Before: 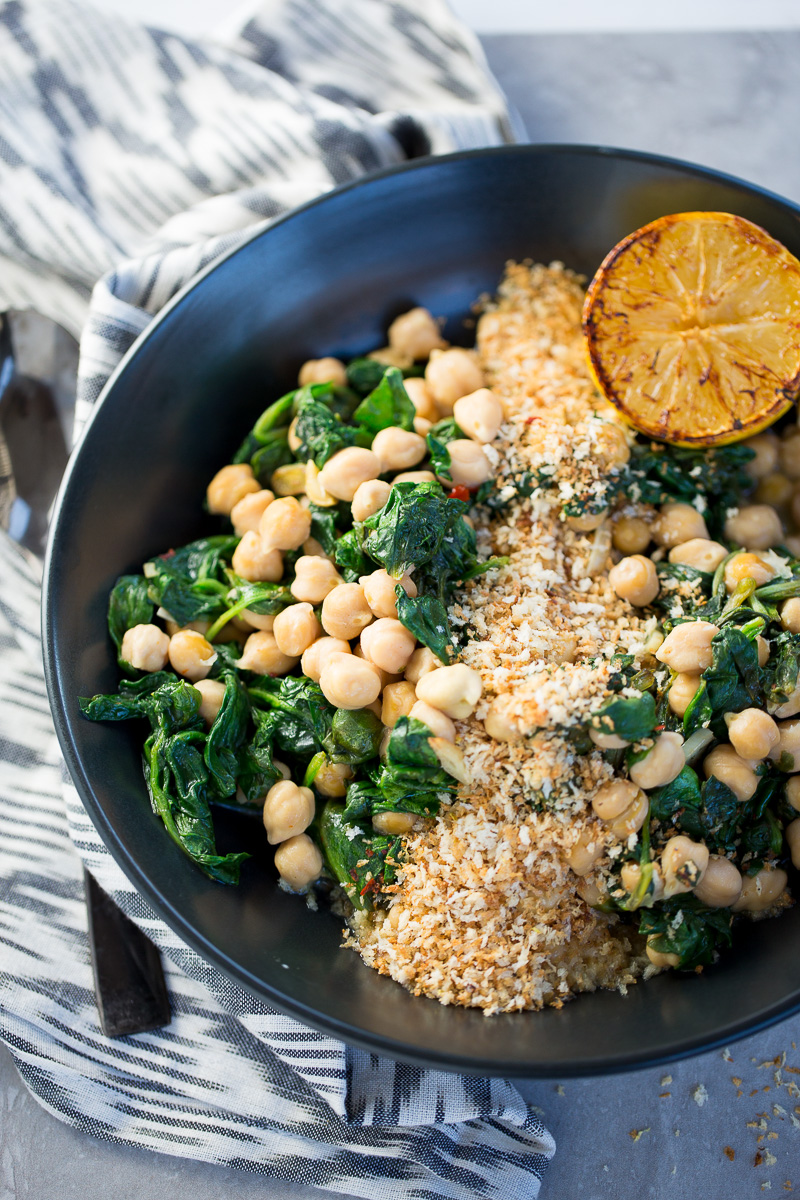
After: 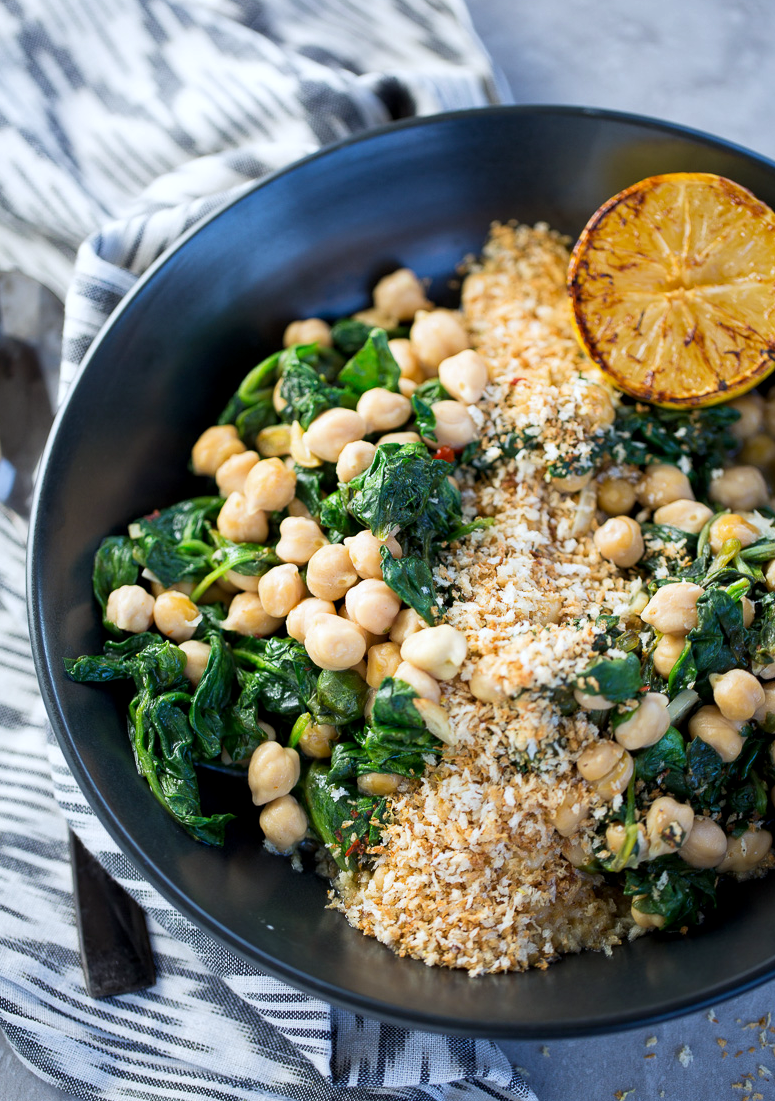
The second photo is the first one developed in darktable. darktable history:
crop: left 1.964%, top 3.251%, right 1.122%, bottom 4.933%
white balance: red 0.967, blue 1.049
local contrast: highlights 100%, shadows 100%, detail 120%, midtone range 0.2
